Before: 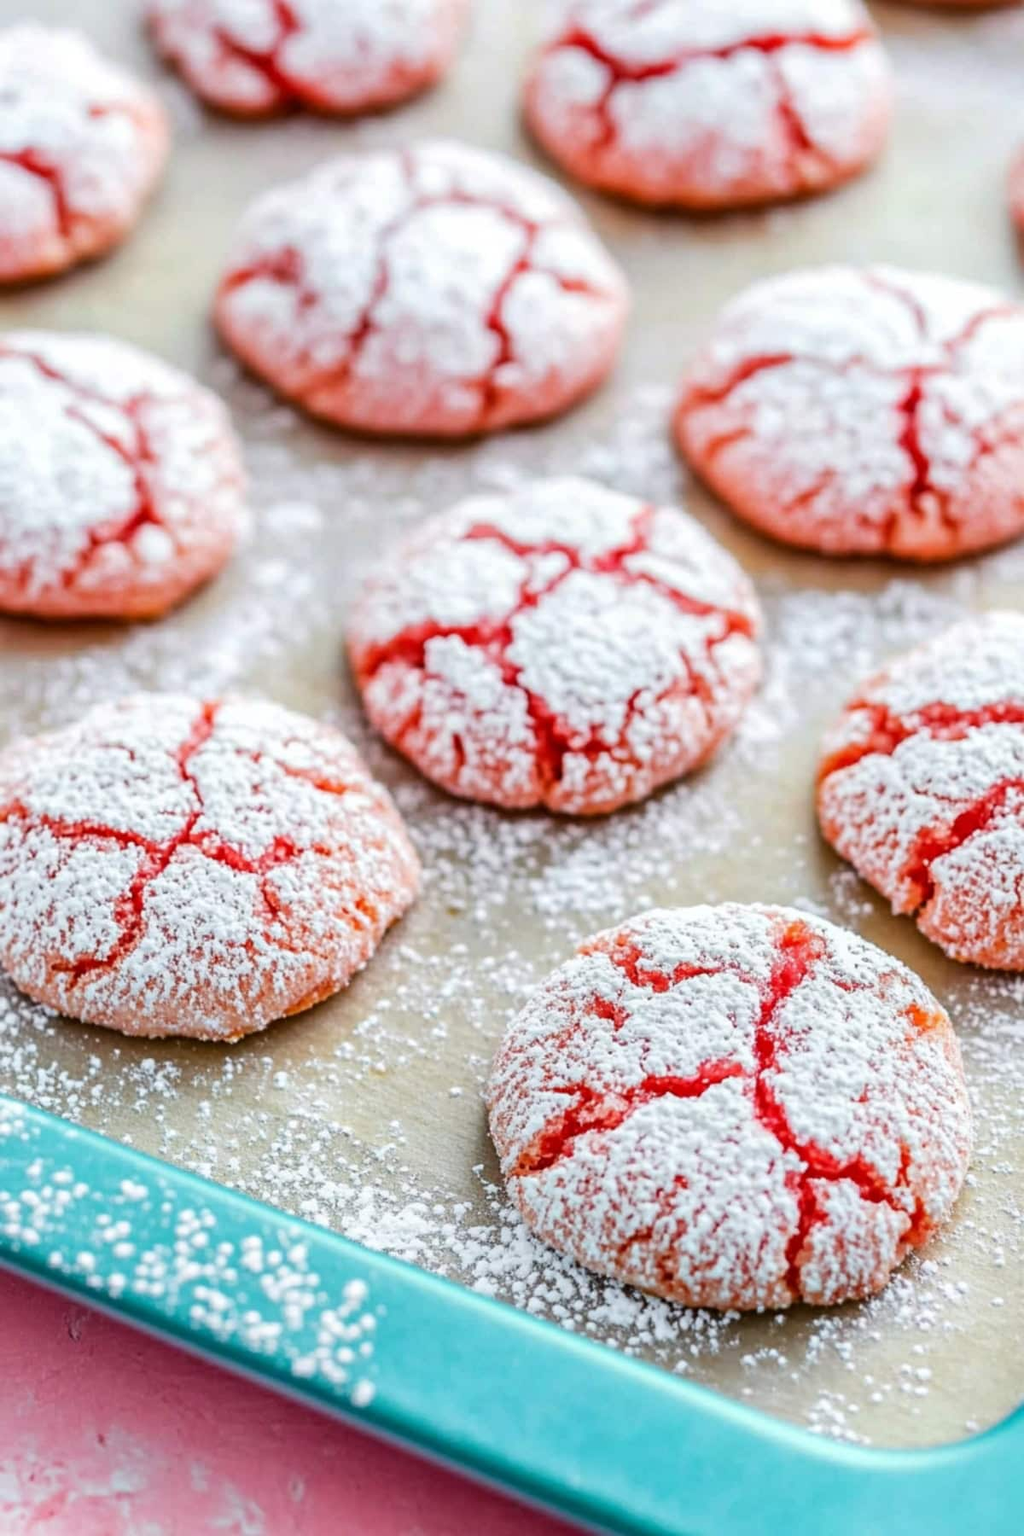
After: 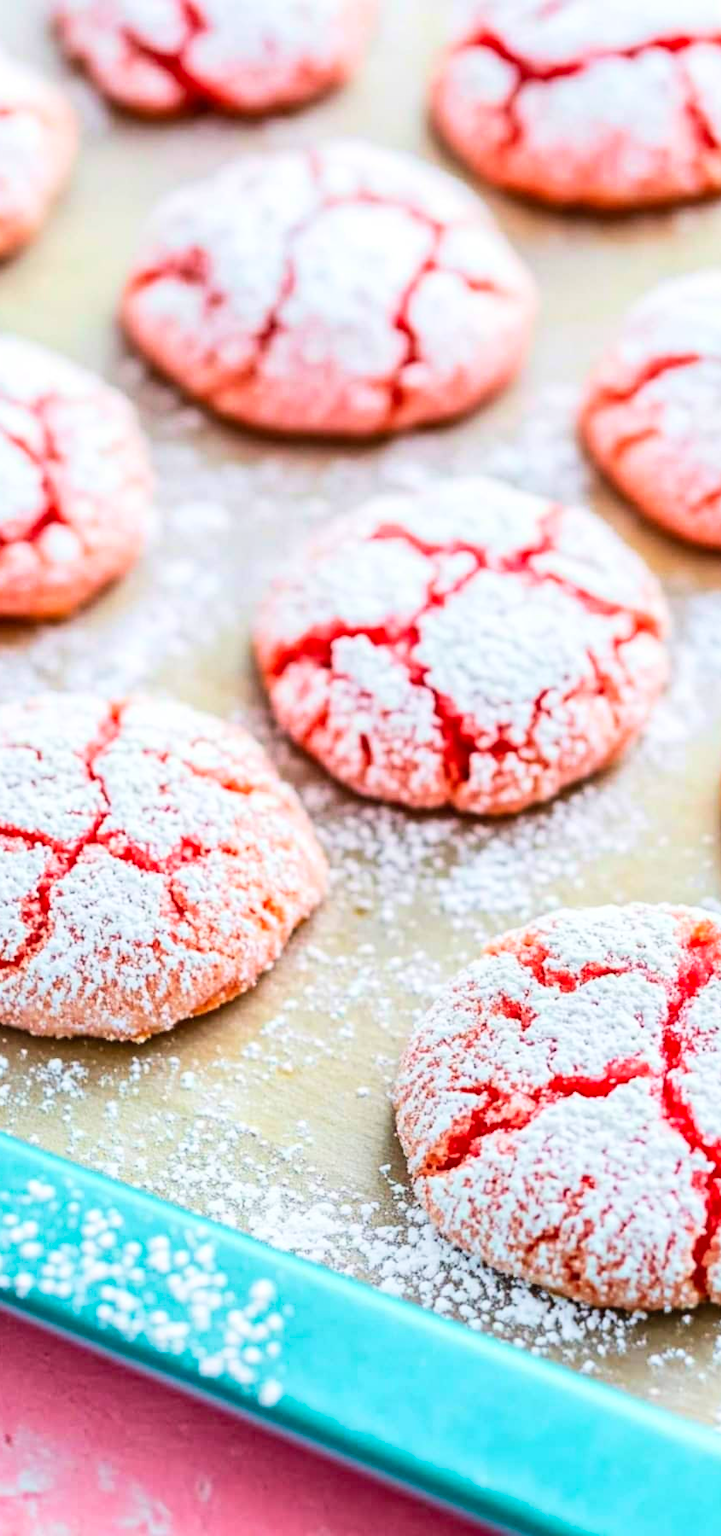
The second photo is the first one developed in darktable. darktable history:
velvia: on, module defaults
crop and rotate: left 9.084%, right 20.39%
contrast brightness saturation: contrast 0.199, brightness 0.16, saturation 0.224
